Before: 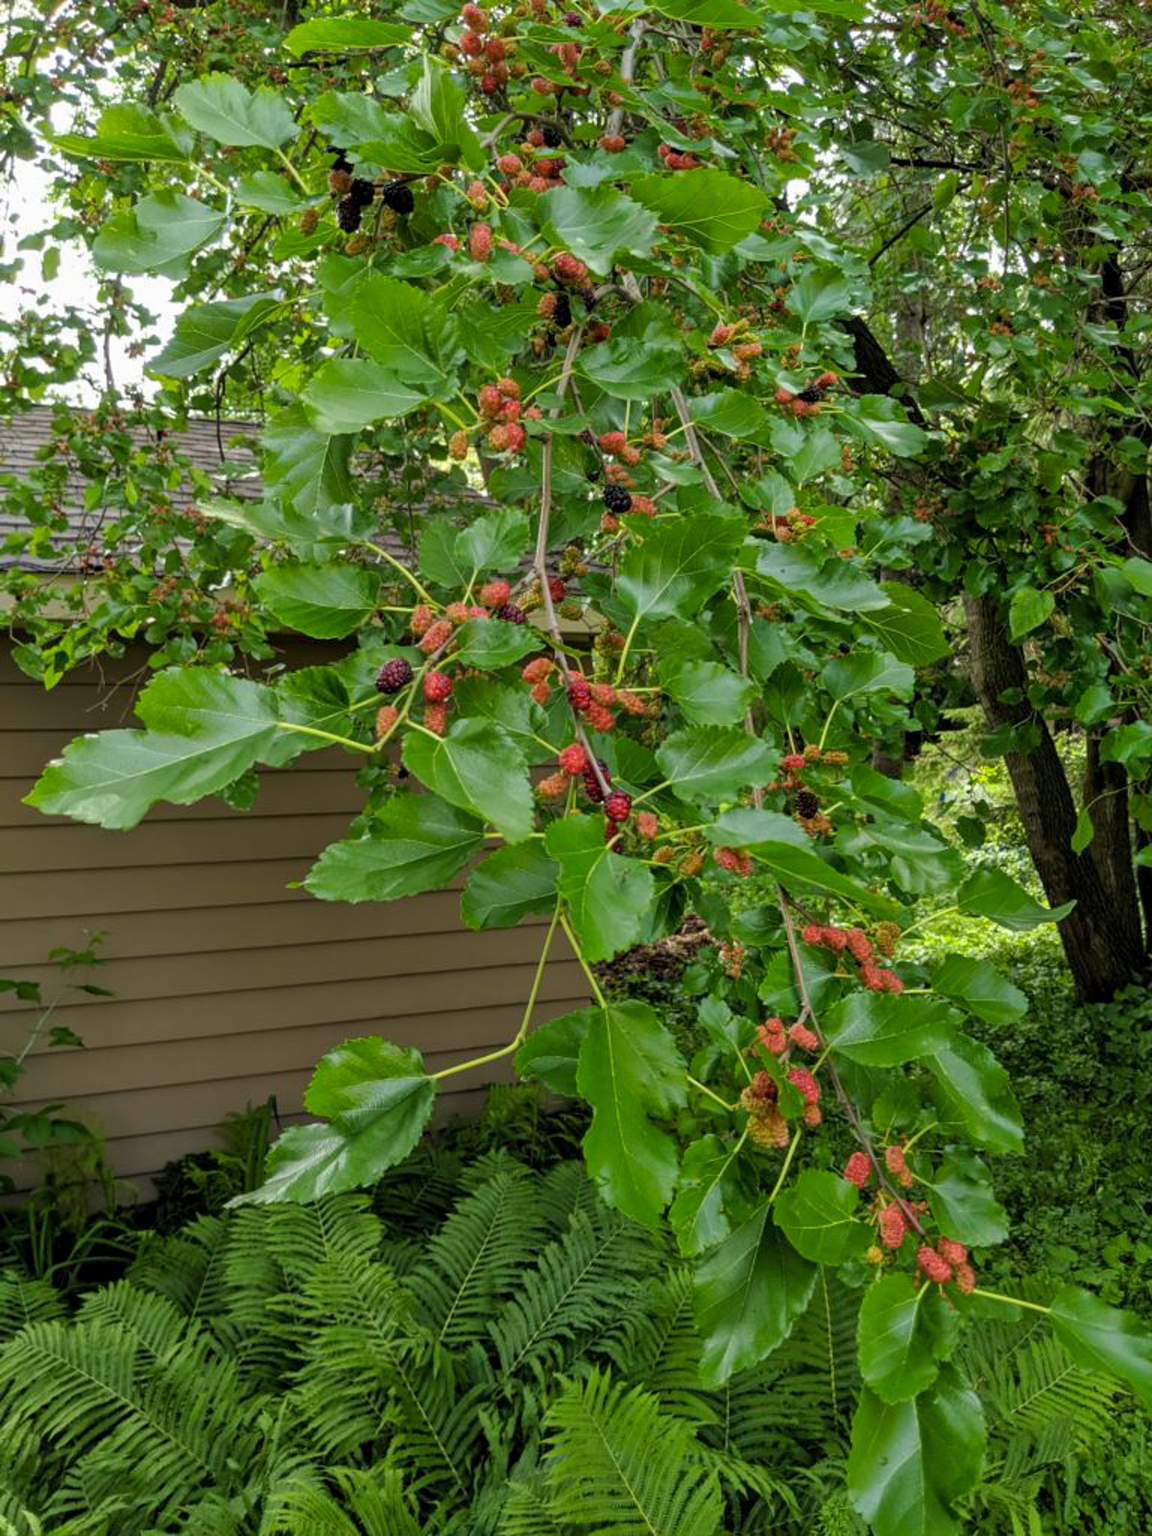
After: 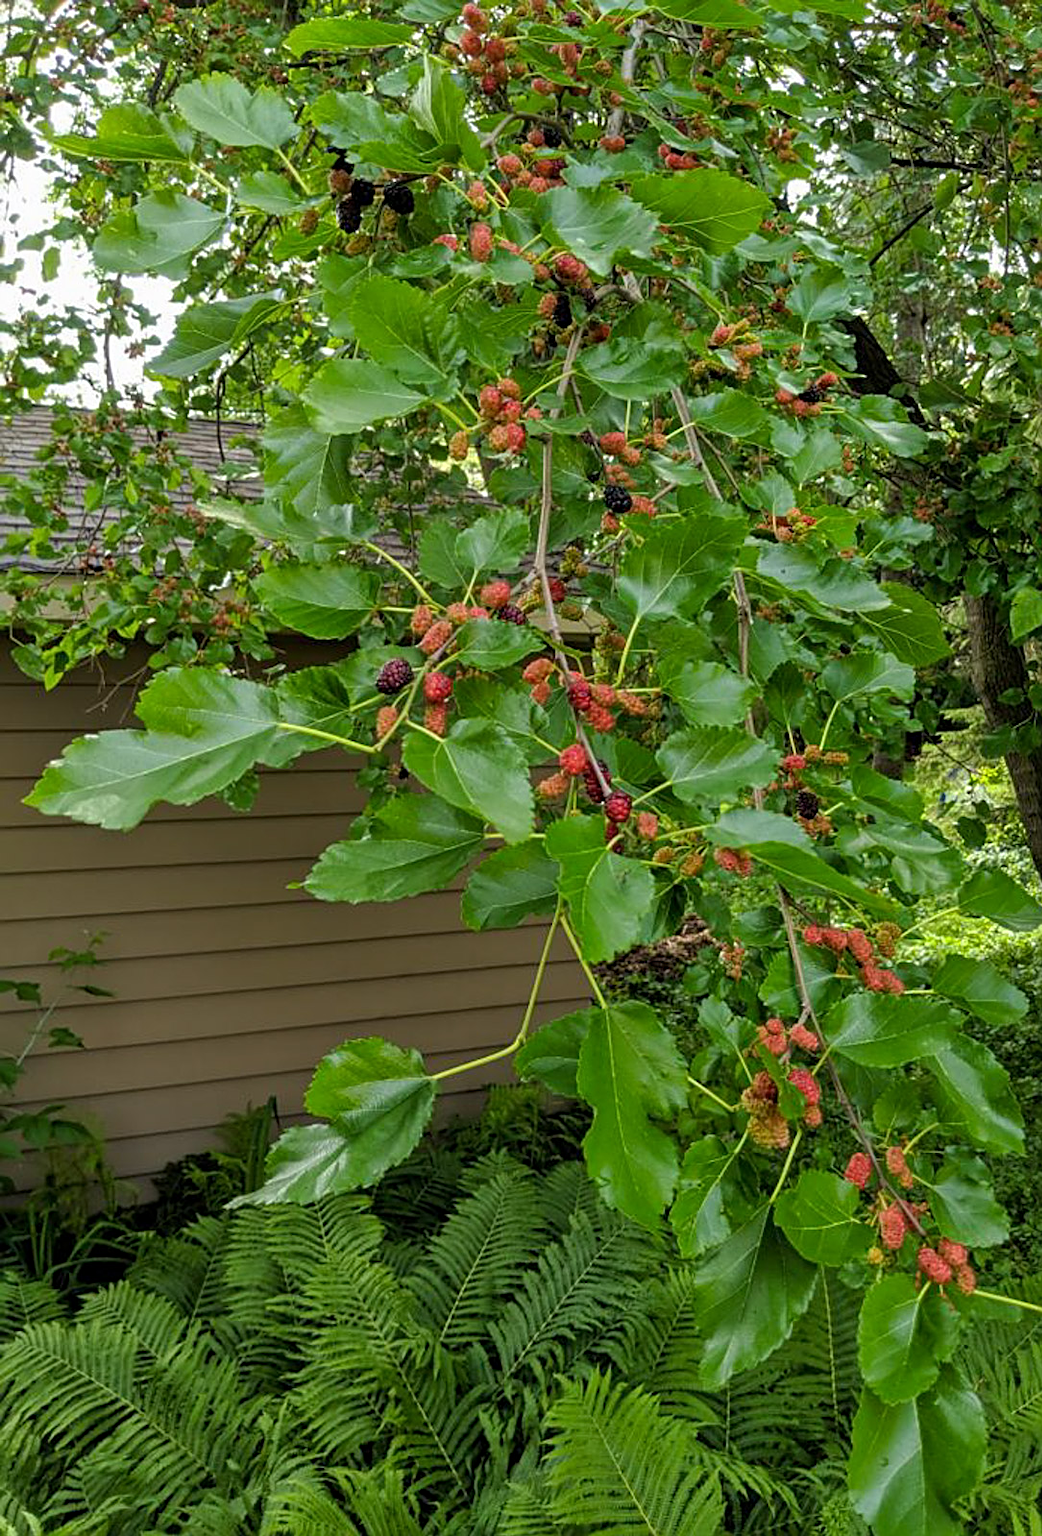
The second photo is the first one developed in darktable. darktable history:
sharpen: on, module defaults
crop: right 9.504%, bottom 0.027%
